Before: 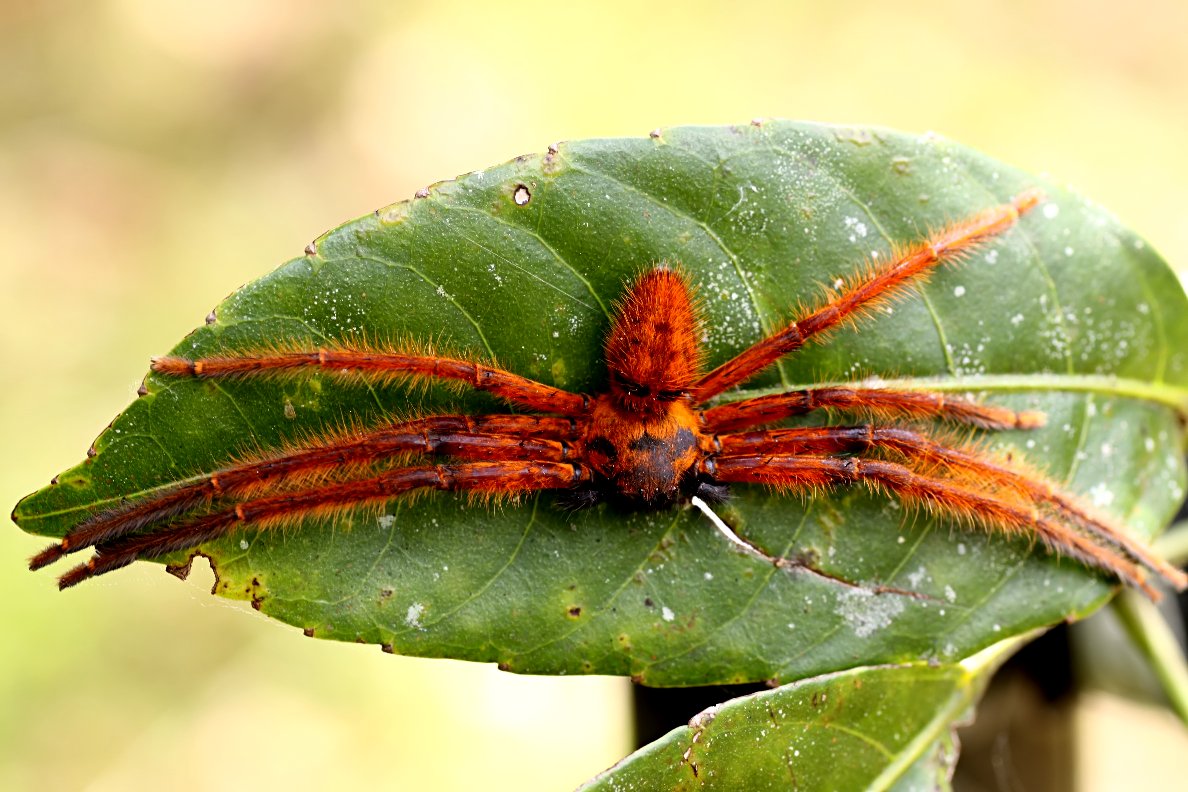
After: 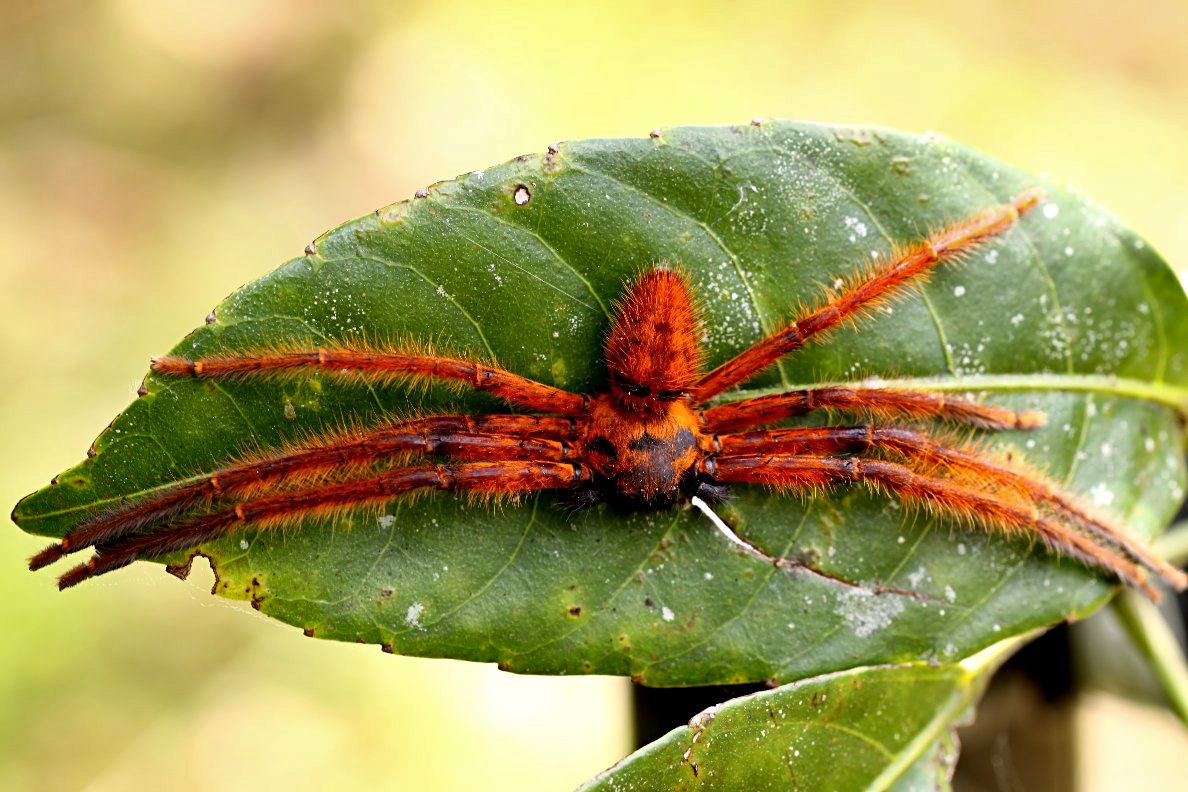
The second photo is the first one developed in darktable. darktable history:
white balance: emerald 1
shadows and highlights: low approximation 0.01, soften with gaussian
